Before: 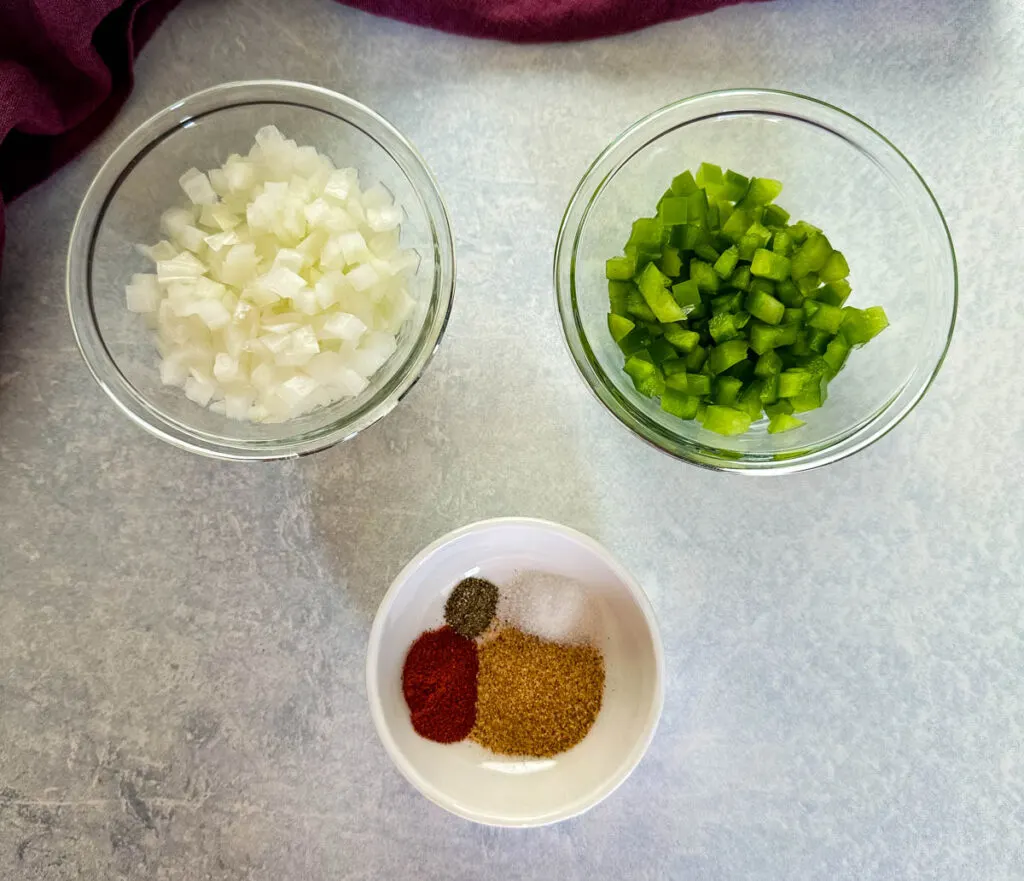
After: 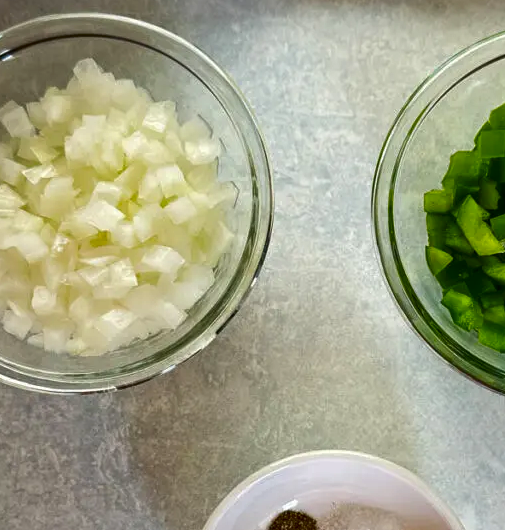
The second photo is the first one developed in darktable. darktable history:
contrast brightness saturation: brightness -0.245, saturation 0.195
crop: left 17.869%, top 7.708%, right 32.77%, bottom 32.053%
tone equalizer: -8 EV 0.083 EV, edges refinement/feathering 500, mask exposure compensation -1.24 EV, preserve details no
